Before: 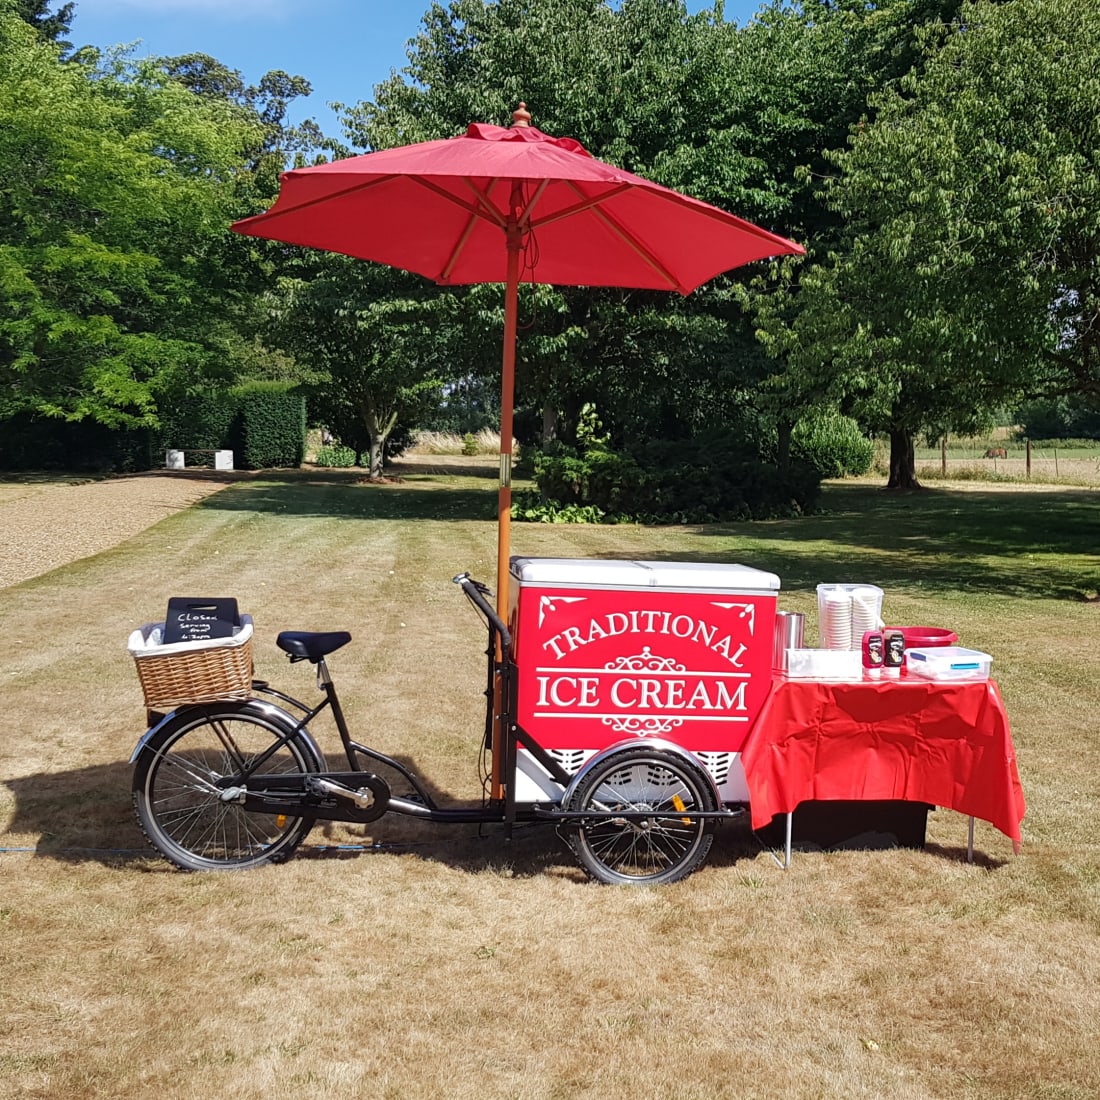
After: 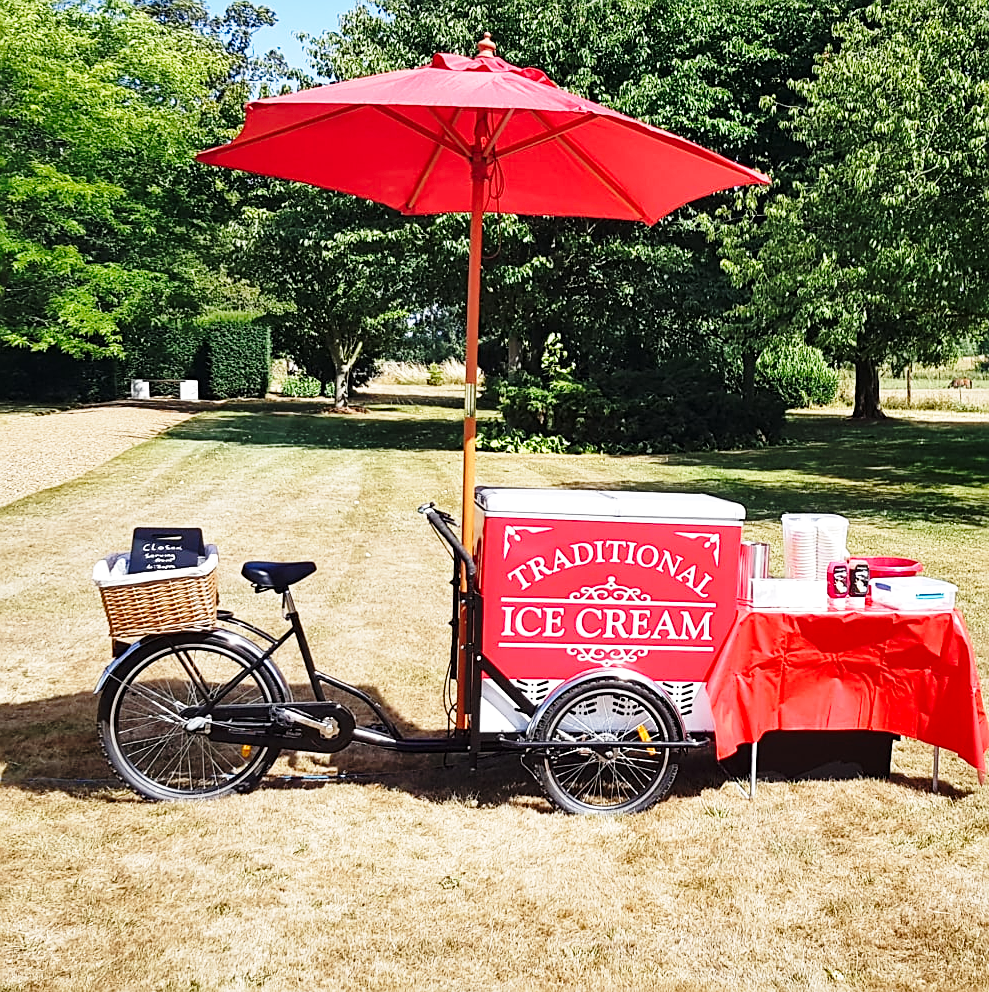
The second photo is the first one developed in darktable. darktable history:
base curve: curves: ch0 [(0, 0) (0.028, 0.03) (0.121, 0.232) (0.46, 0.748) (0.859, 0.968) (1, 1)], preserve colors none
shadows and highlights: soften with gaussian
exposure: exposure 0.166 EV, compensate highlight preservation false
sharpen: on, module defaults
crop: left 3.242%, top 6.434%, right 6.827%, bottom 3.317%
